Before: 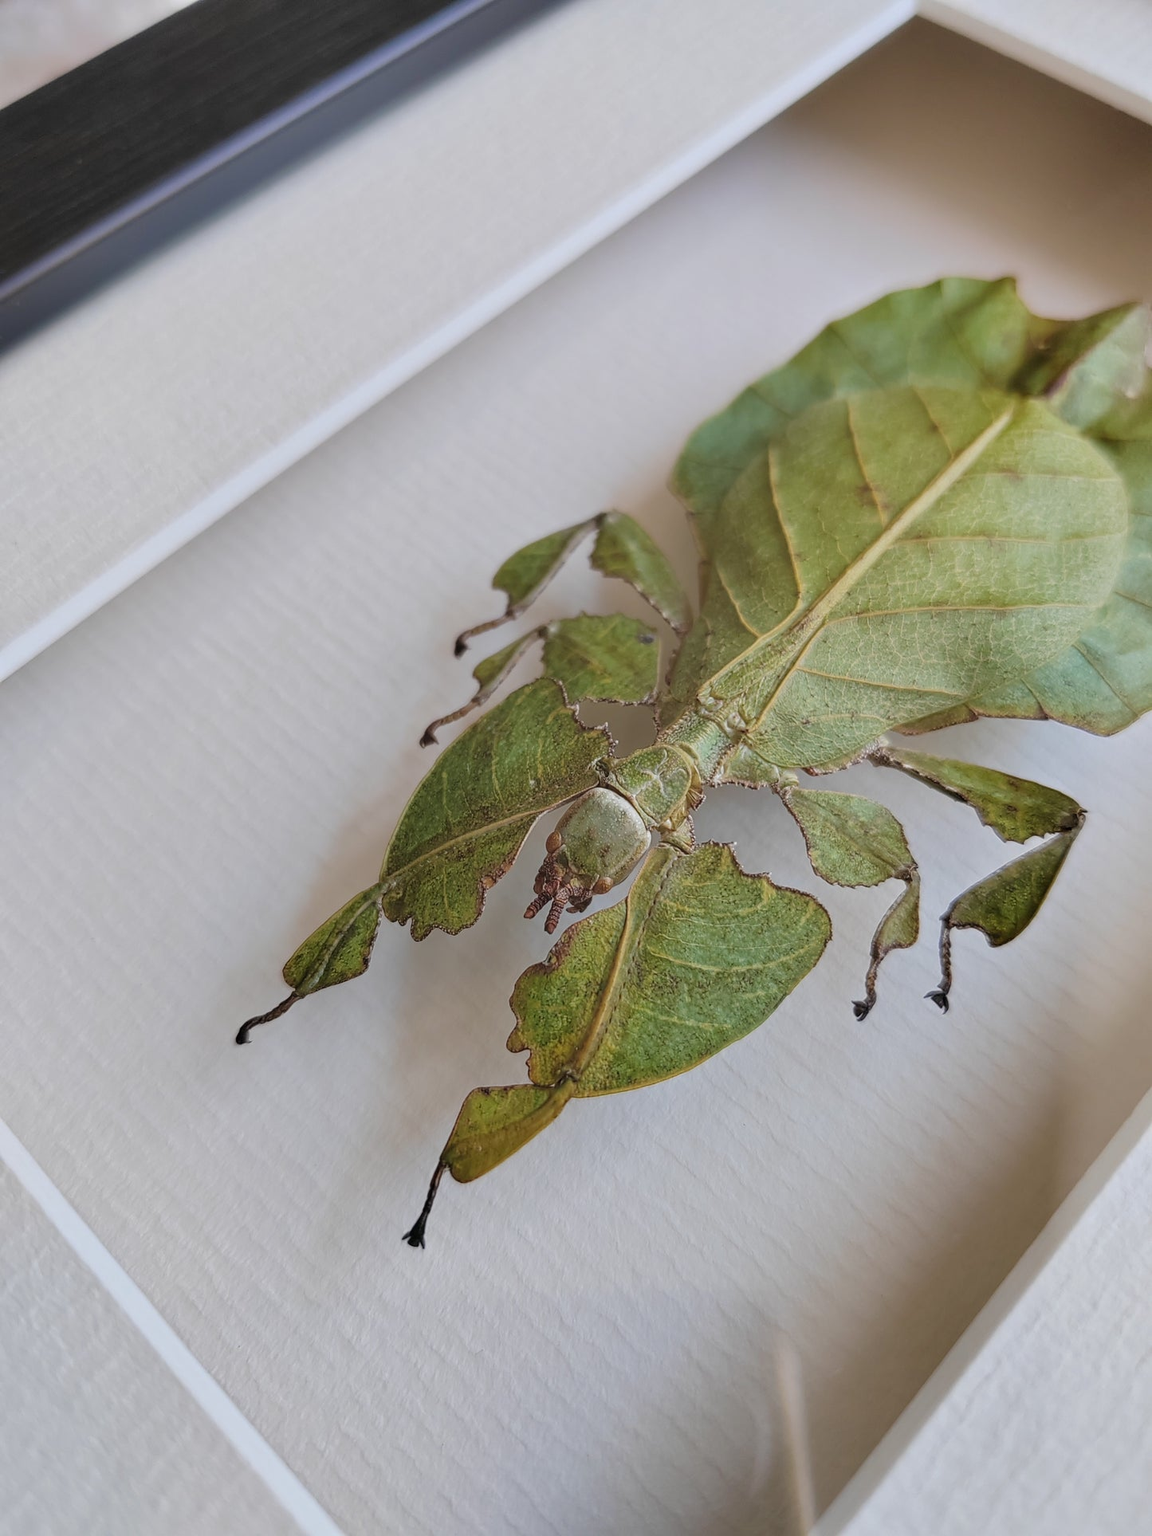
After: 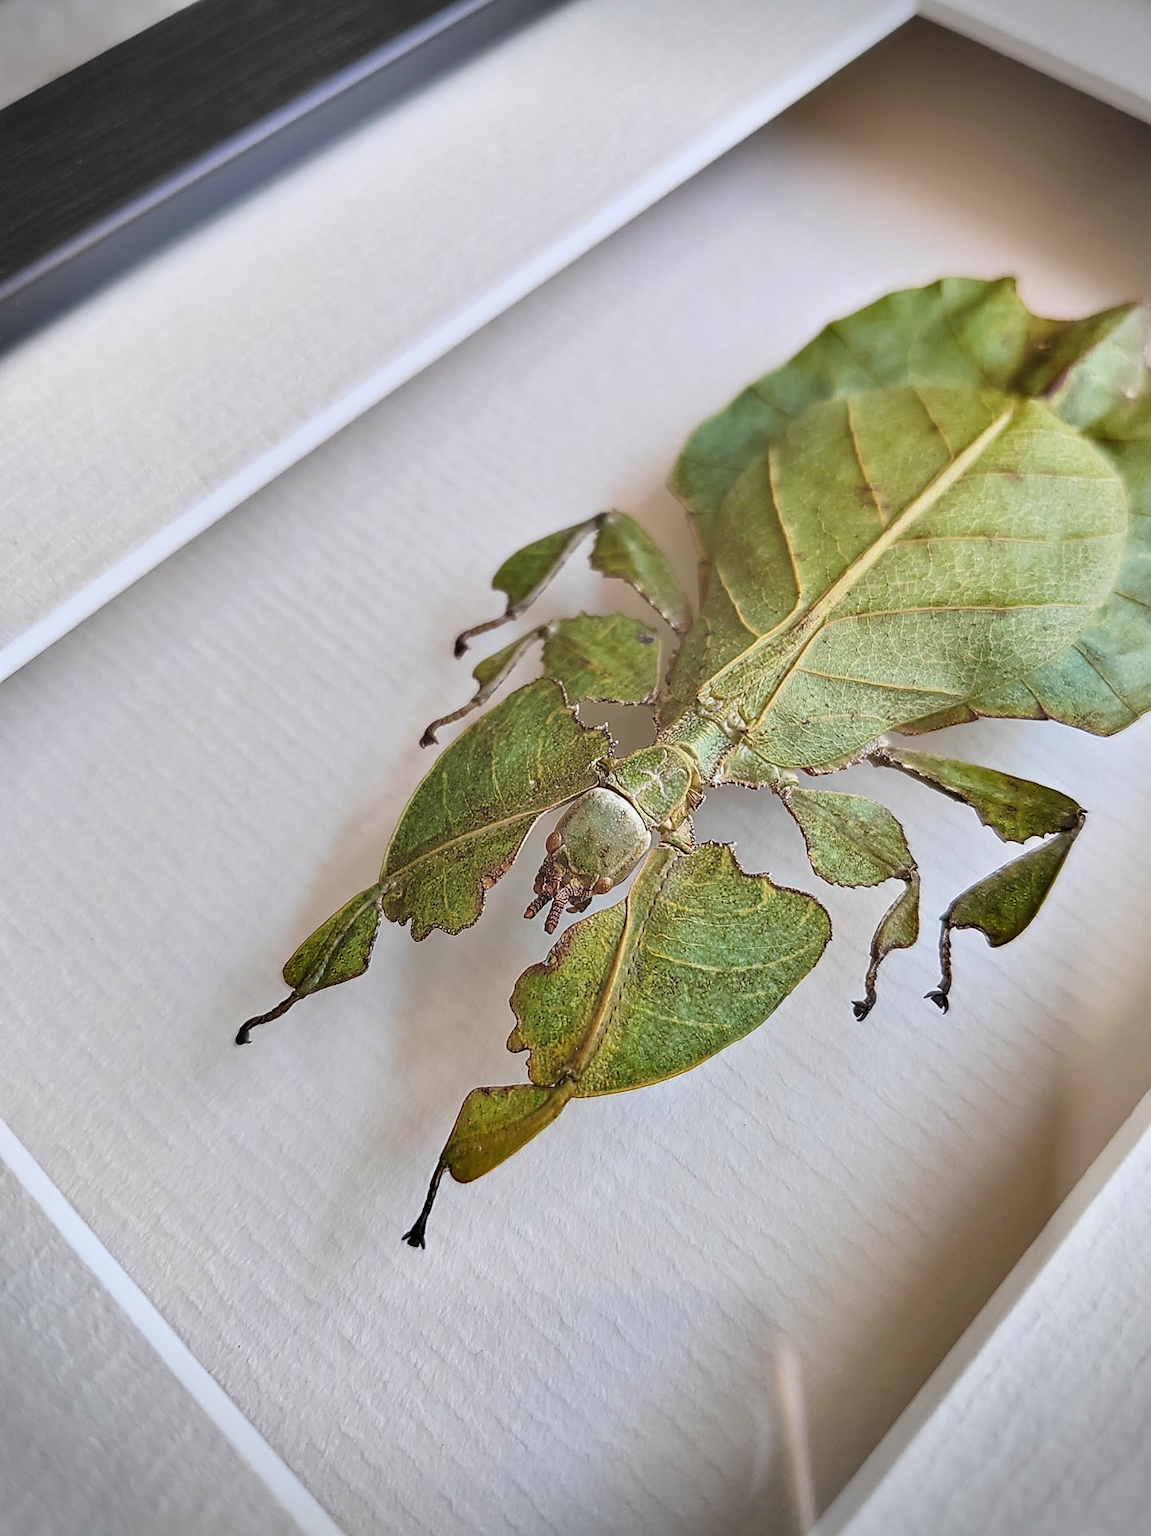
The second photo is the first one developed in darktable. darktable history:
sharpen: on, module defaults
shadows and highlights: shadows 39.75, highlights -53.72, low approximation 0.01, soften with gaussian
base curve: curves: ch0 [(0, 0) (0.579, 0.807) (1, 1)]
vignetting: fall-off start 87.77%, fall-off radius 25.89%, brightness -0.476
